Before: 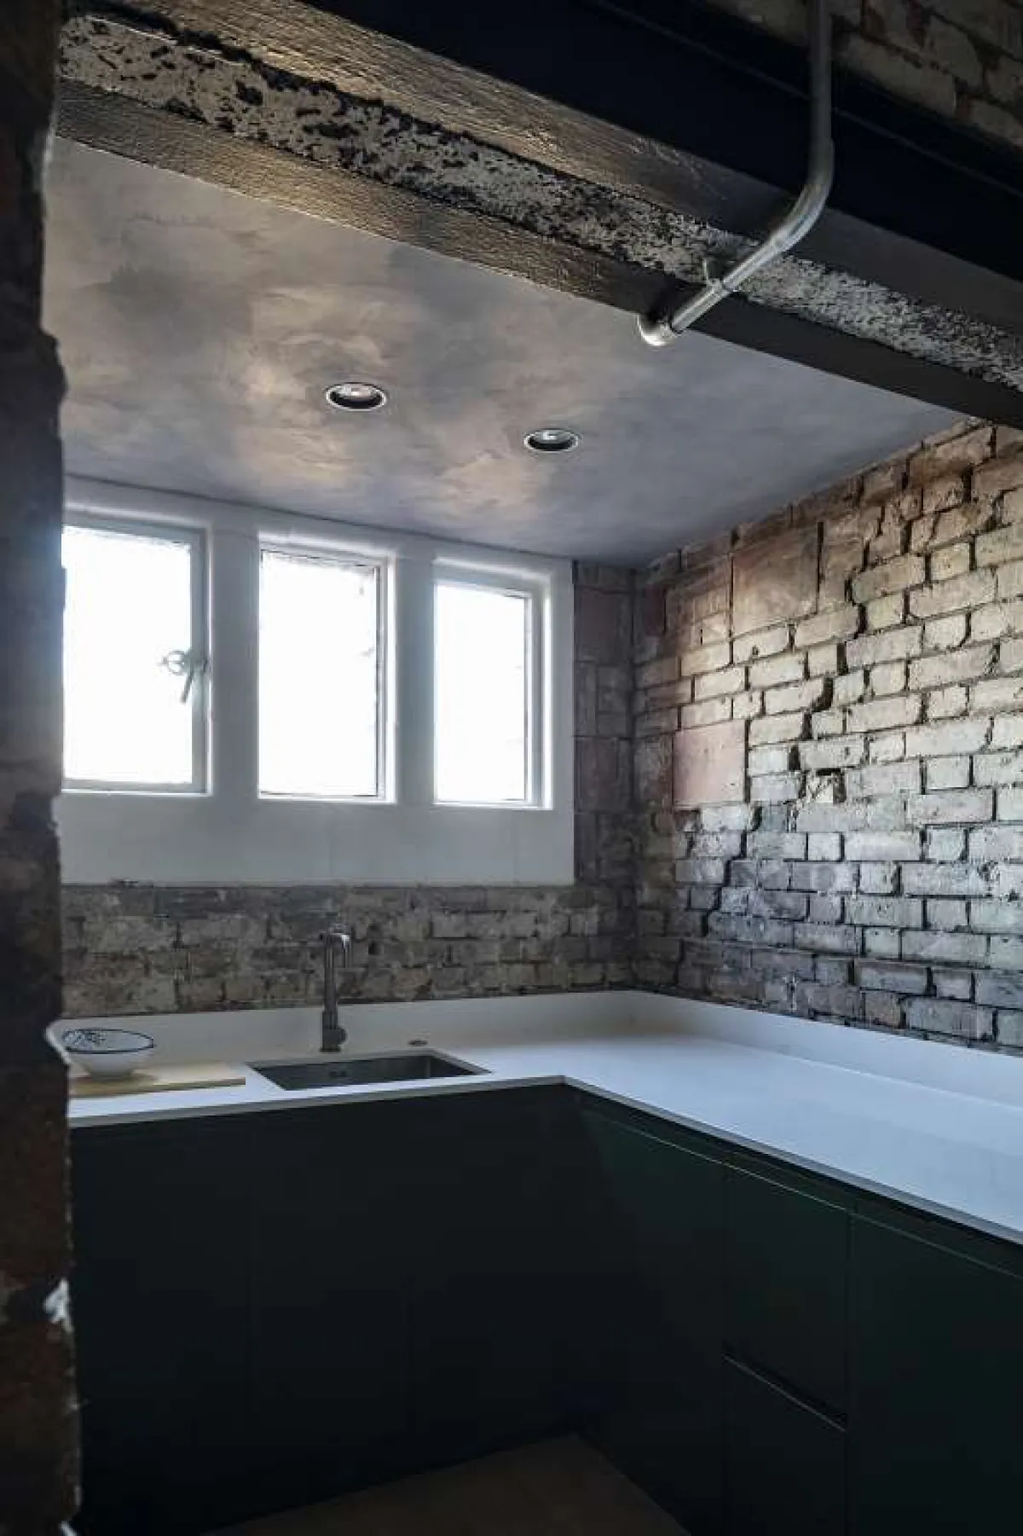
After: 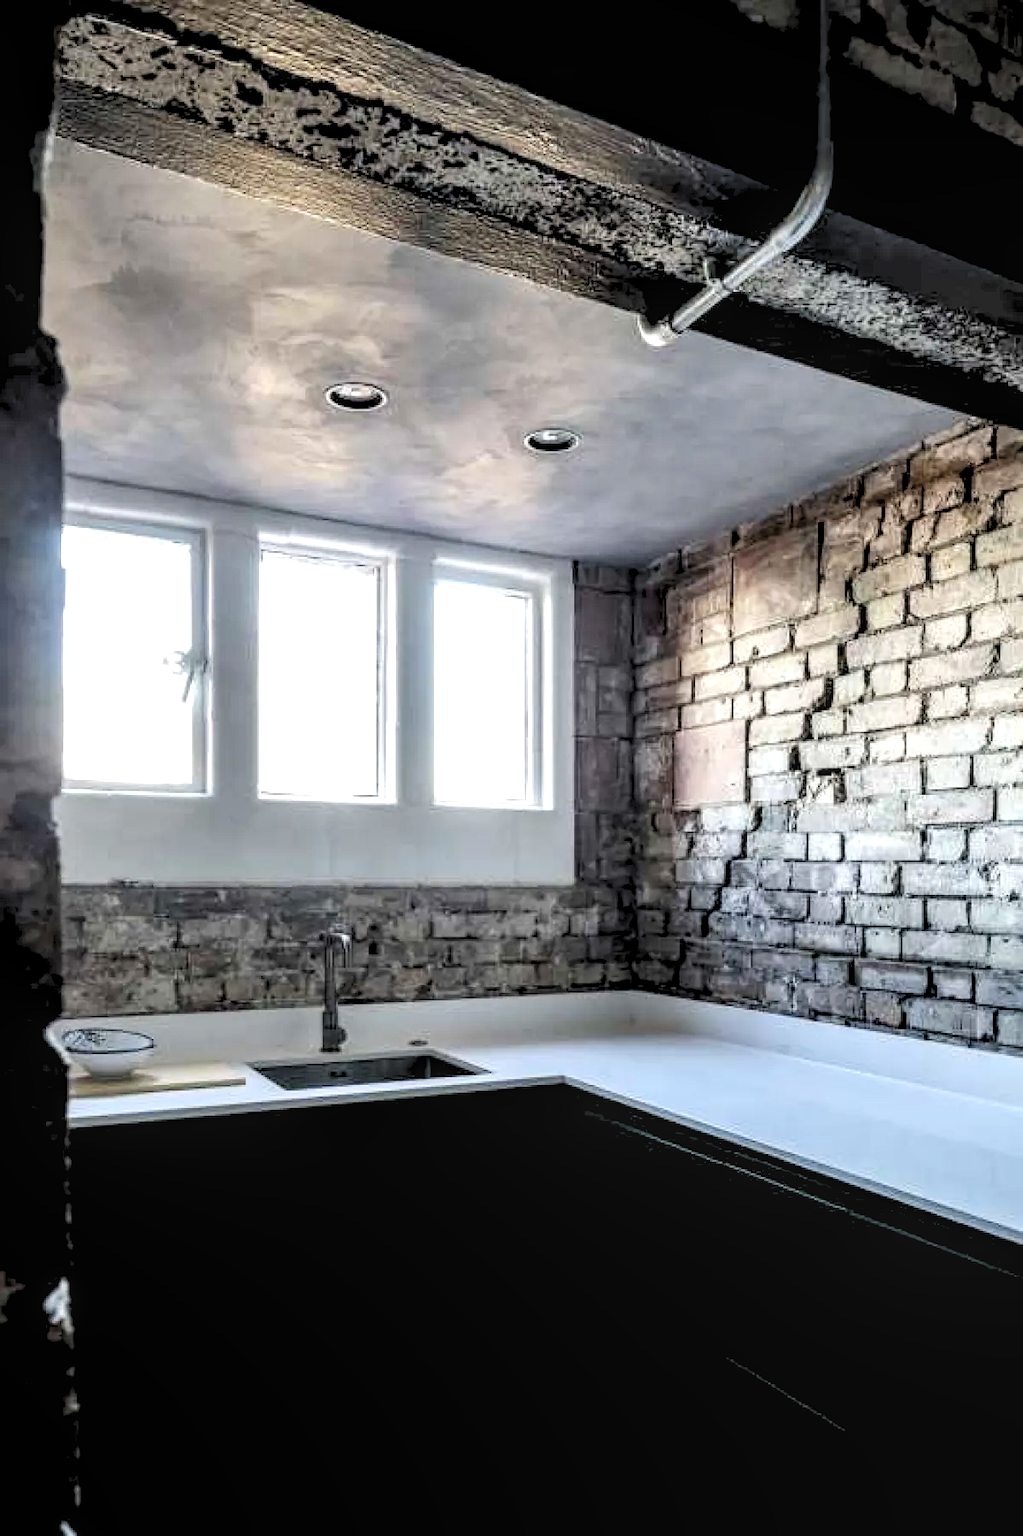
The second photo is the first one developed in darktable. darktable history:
color correction: saturation 0.85
local contrast: on, module defaults
levels: levels [0.093, 0.434, 0.988]
tone equalizer: -8 EV -0.75 EV, -7 EV -0.7 EV, -6 EV -0.6 EV, -5 EV -0.4 EV, -3 EV 0.4 EV, -2 EV 0.6 EV, -1 EV 0.7 EV, +0 EV 0.75 EV, edges refinement/feathering 500, mask exposure compensation -1.57 EV, preserve details no
